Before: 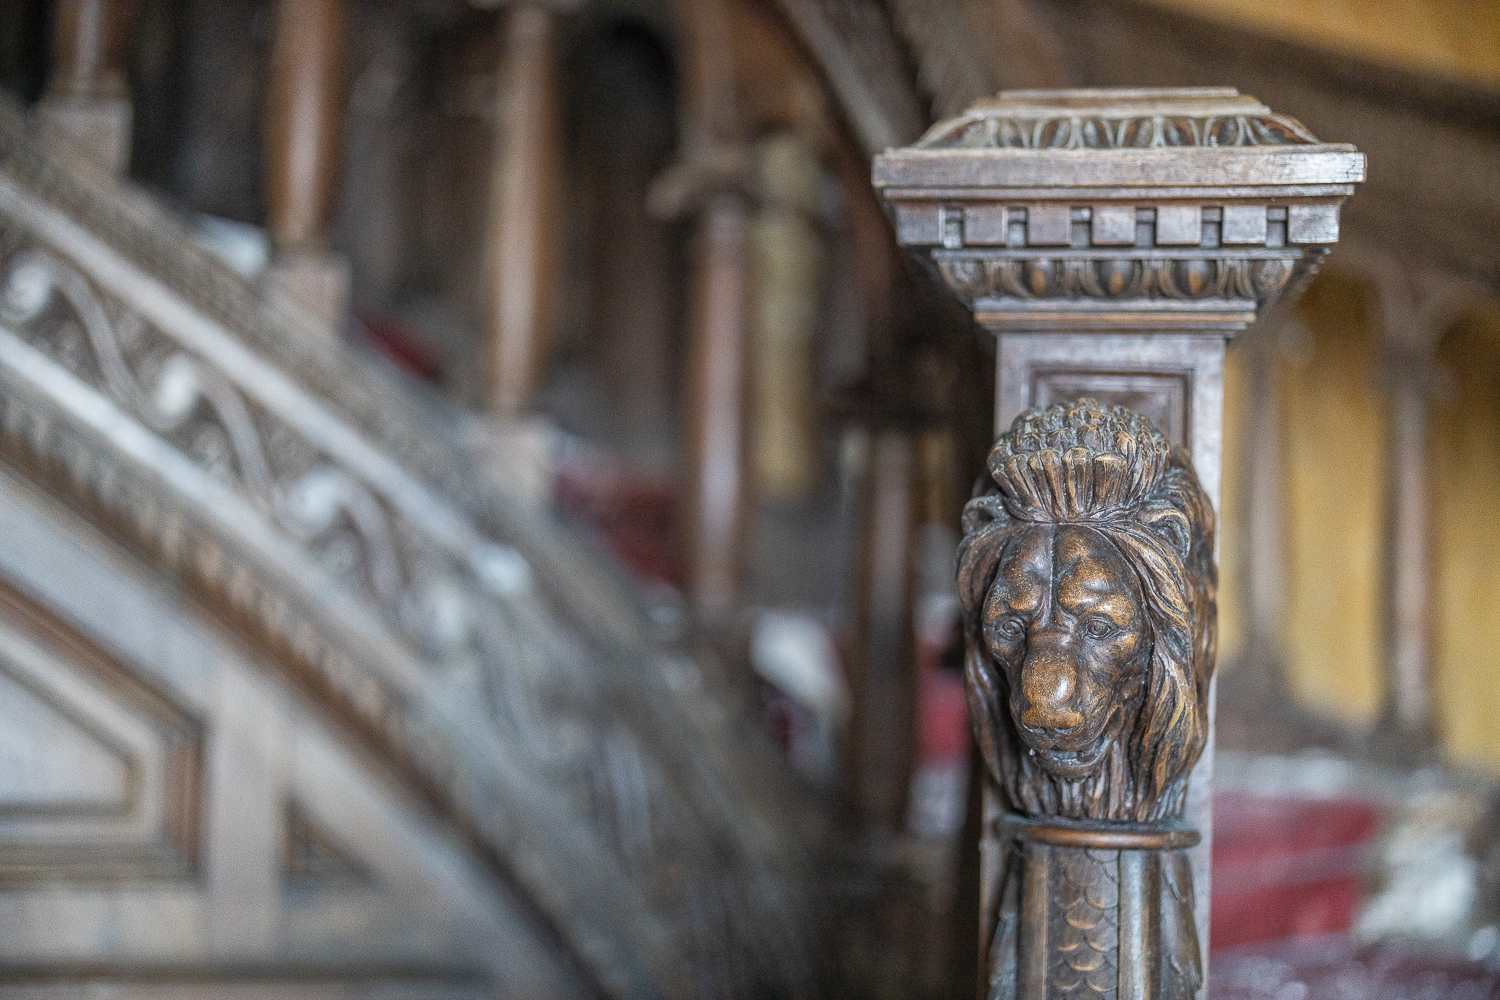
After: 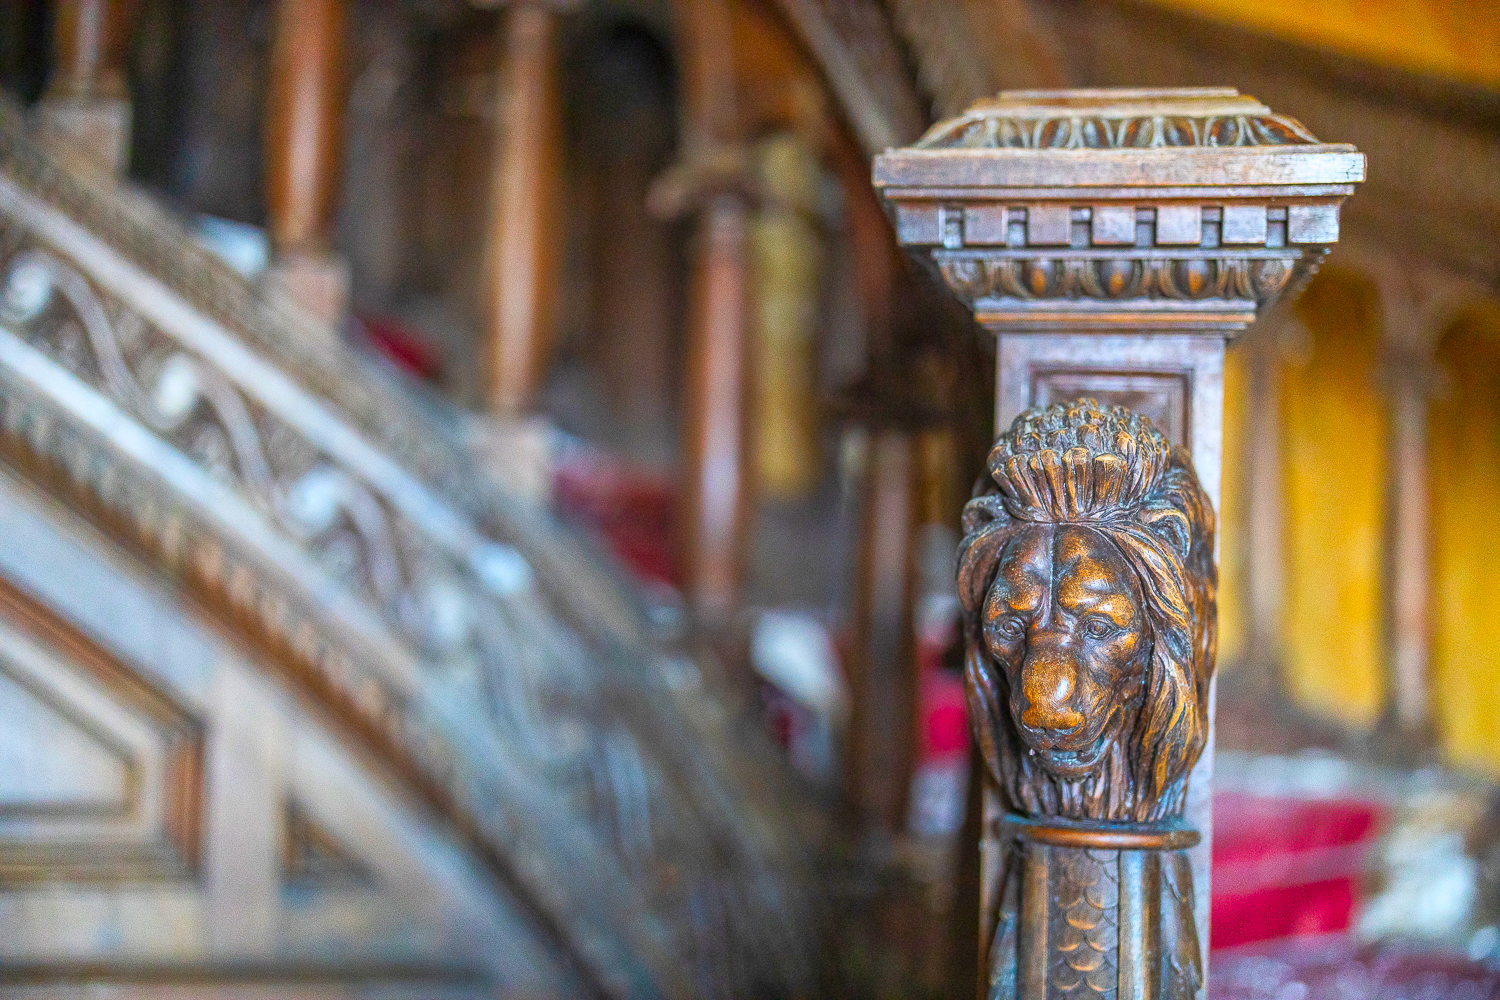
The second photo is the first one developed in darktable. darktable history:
color correction: highlights b* -0.041, saturation 2.12
tone equalizer: -7 EV 0.168 EV, -6 EV 0.126 EV, -5 EV 0.109 EV, -4 EV 0.06 EV, -2 EV -0.031 EV, -1 EV -0.031 EV, +0 EV -0.087 EV, mask exposure compensation -0.51 EV
base curve: curves: ch0 [(0, 0) (0.666, 0.806) (1, 1)]
tone curve: curves: ch0 [(0, 0) (0.003, 0.003) (0.011, 0.011) (0.025, 0.025) (0.044, 0.044) (0.069, 0.068) (0.1, 0.098) (0.136, 0.134) (0.177, 0.175) (0.224, 0.221) (0.277, 0.273) (0.335, 0.33) (0.399, 0.393) (0.468, 0.461) (0.543, 0.546) (0.623, 0.625) (0.709, 0.711) (0.801, 0.802) (0.898, 0.898) (1, 1)], preserve colors none
